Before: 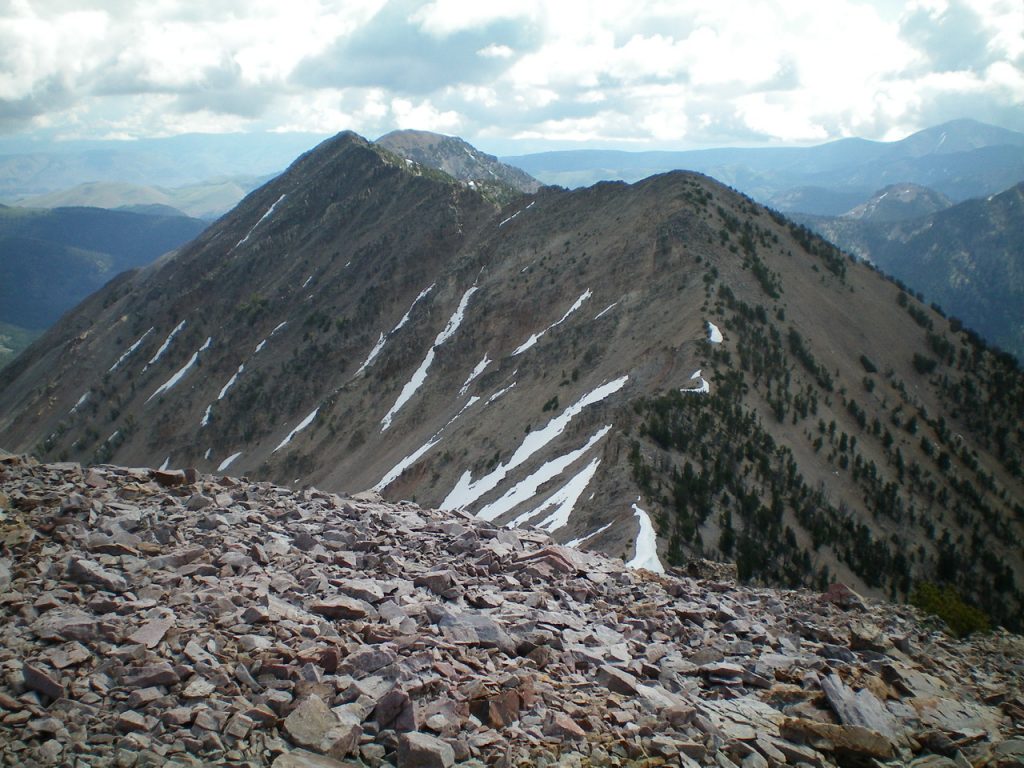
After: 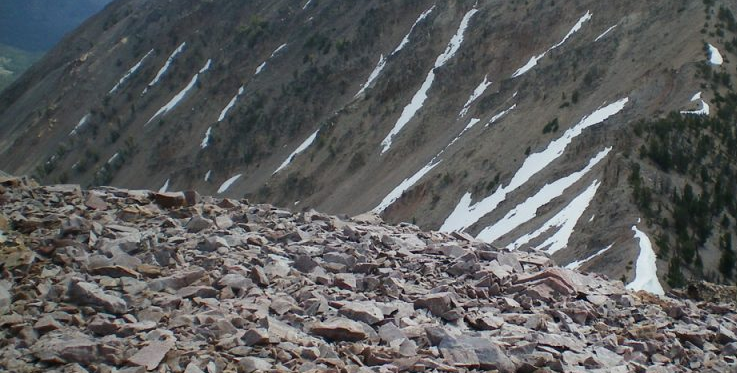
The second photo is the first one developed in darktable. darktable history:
crop: top 36.321%, right 27.995%, bottom 15.068%
